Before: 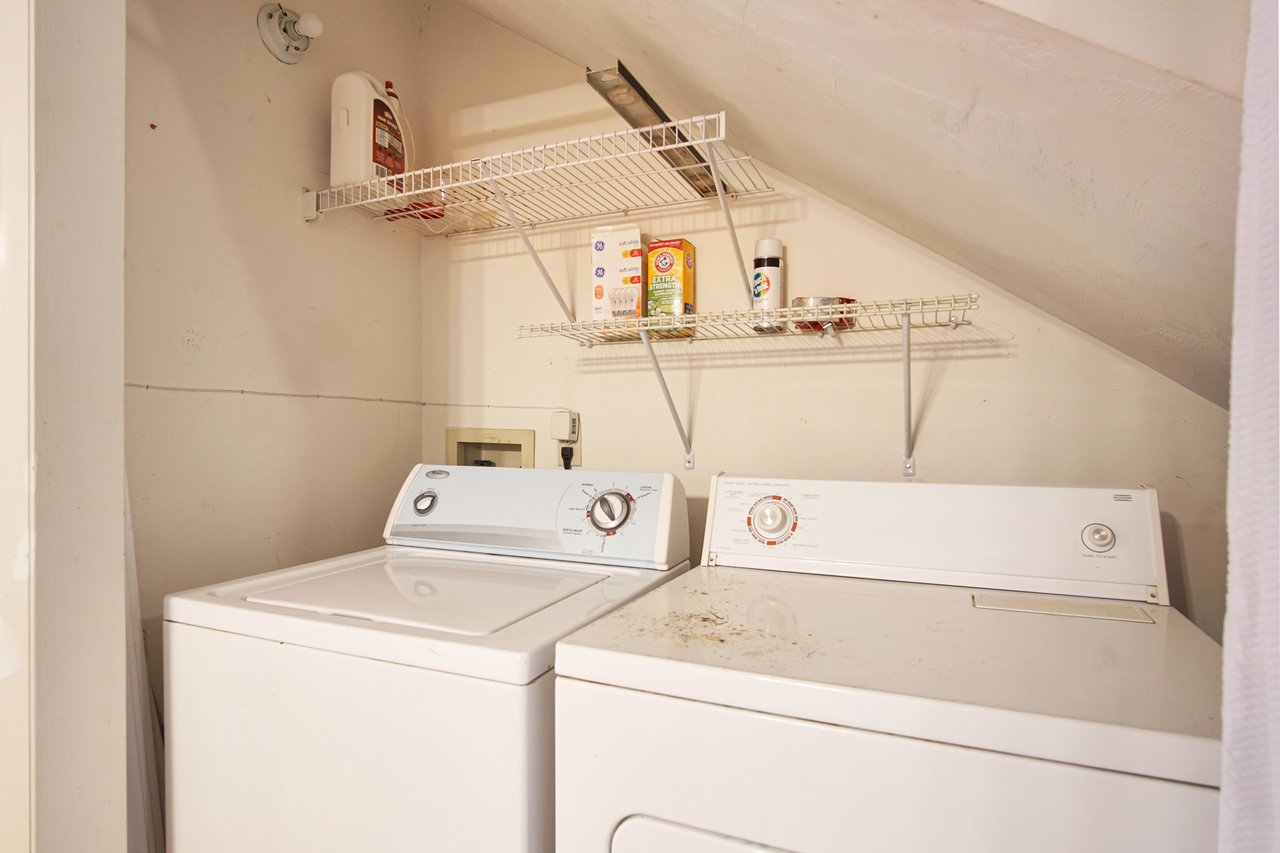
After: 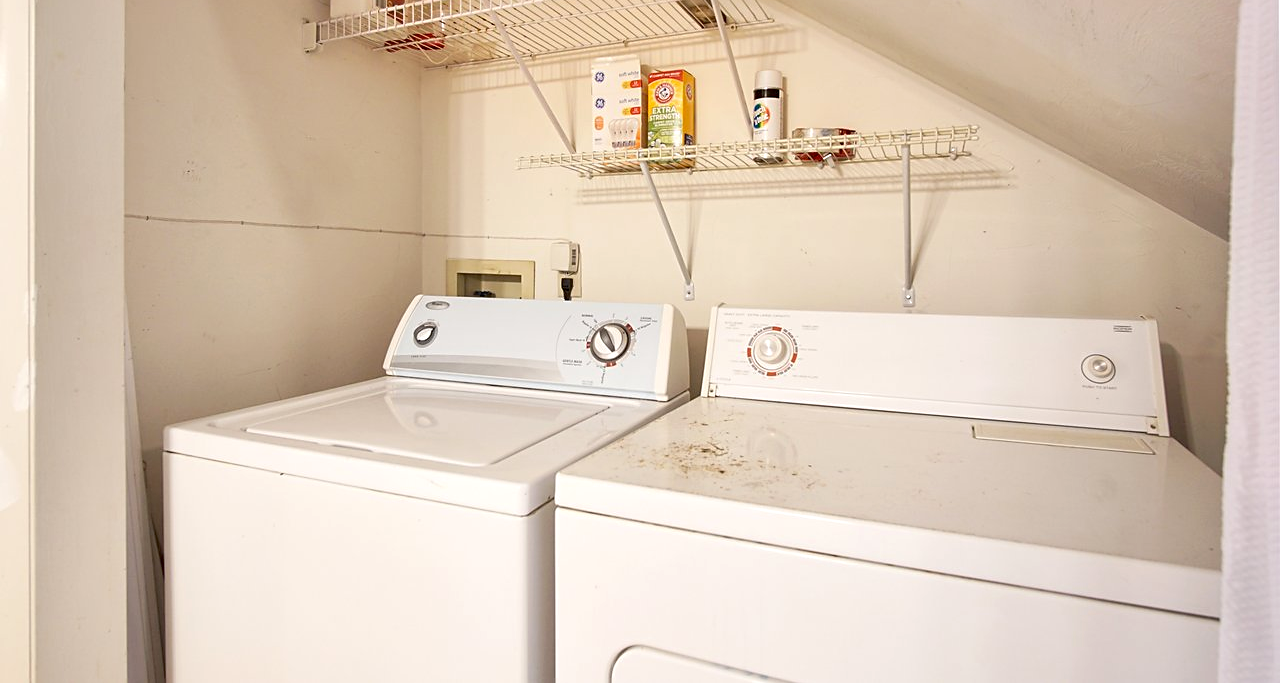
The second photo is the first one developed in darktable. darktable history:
exposure: black level correction 0.007, exposure 0.16 EV, compensate highlight preservation false
sharpen: radius 1.902, amount 0.403, threshold 1.616
crop and rotate: top 19.86%
